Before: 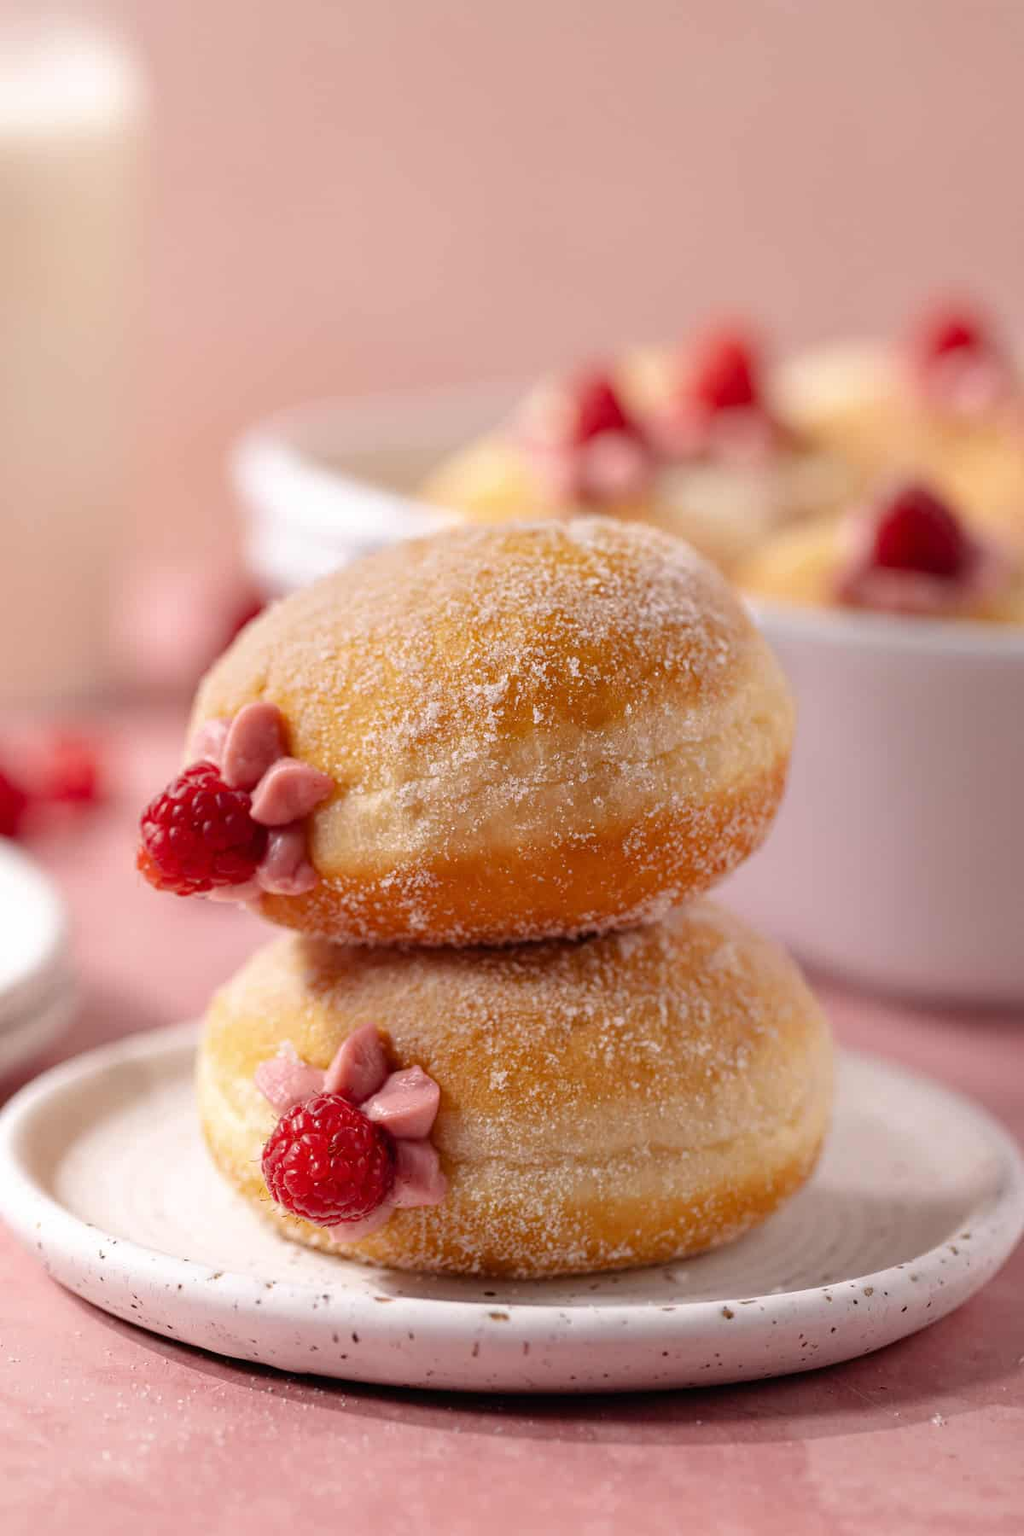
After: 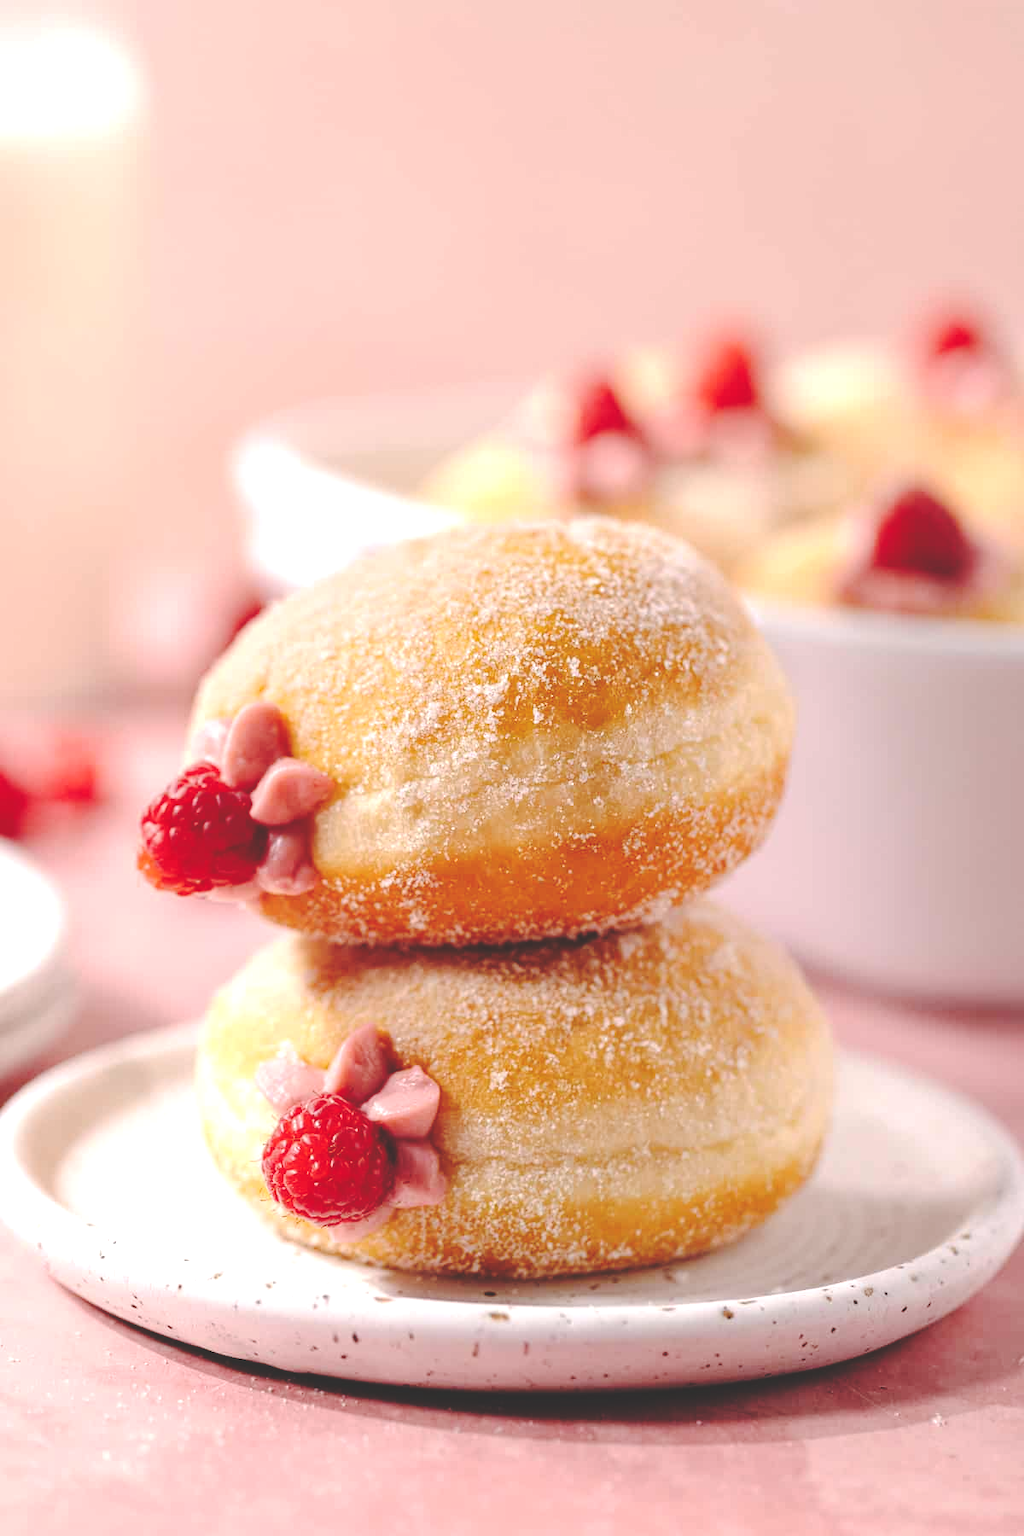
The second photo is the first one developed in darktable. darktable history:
exposure: black level correction -0.002, exposure 0.54 EV, compensate highlight preservation false
base curve: curves: ch0 [(0, 0.024) (0.055, 0.065) (0.121, 0.166) (0.236, 0.319) (0.693, 0.726) (1, 1)], preserve colors none
